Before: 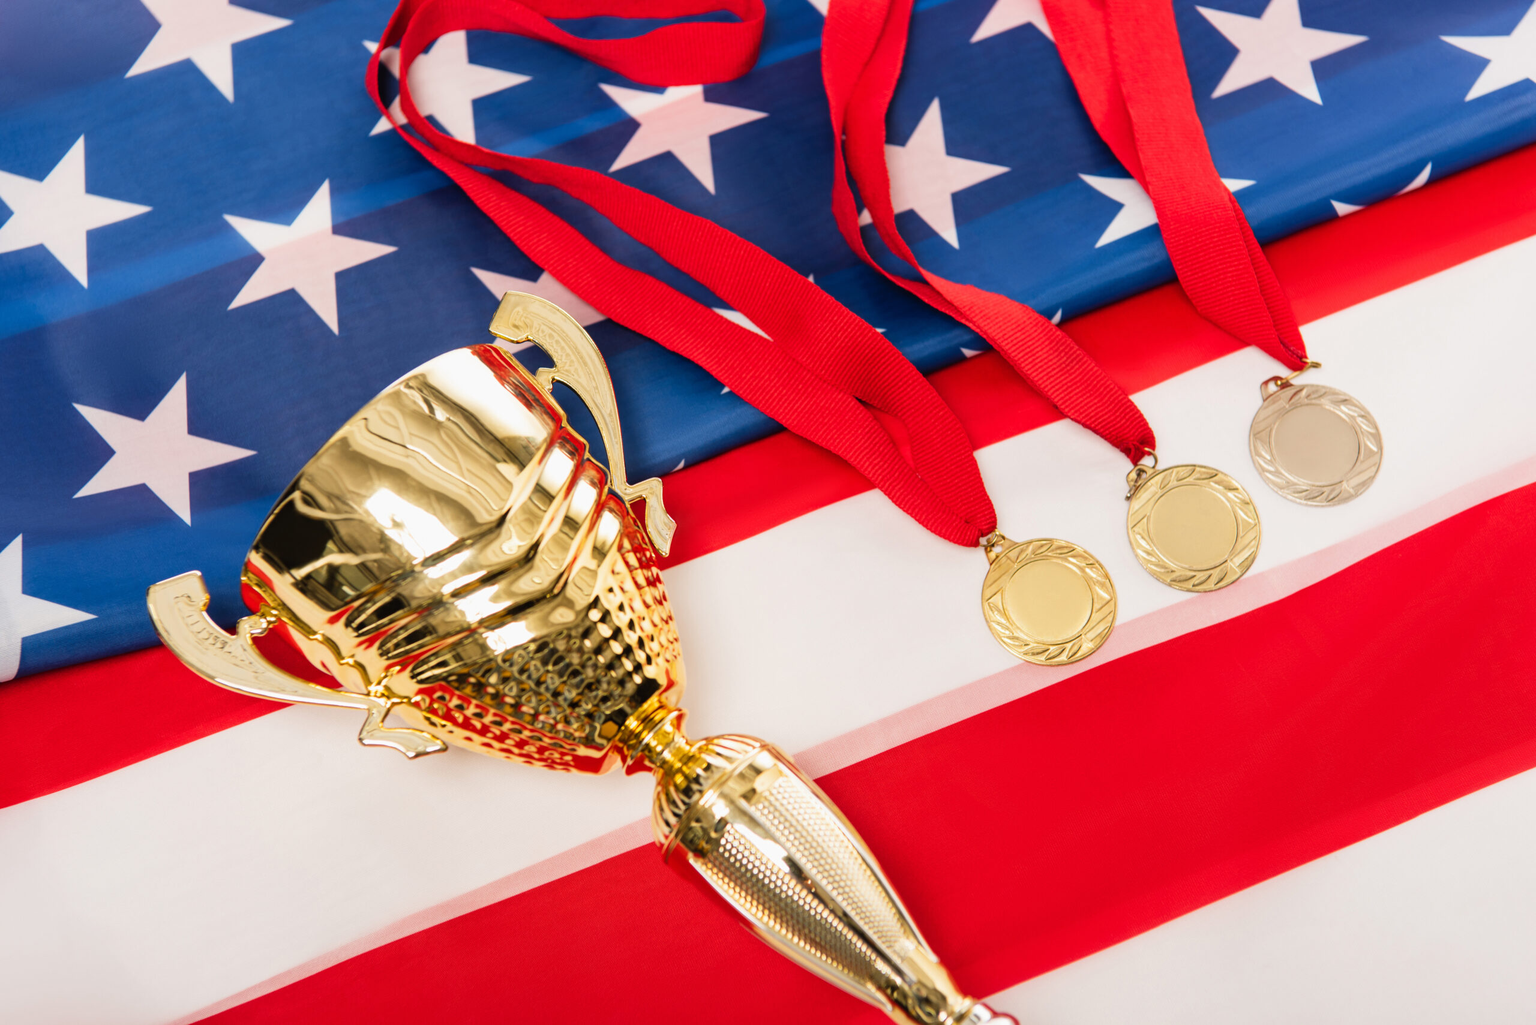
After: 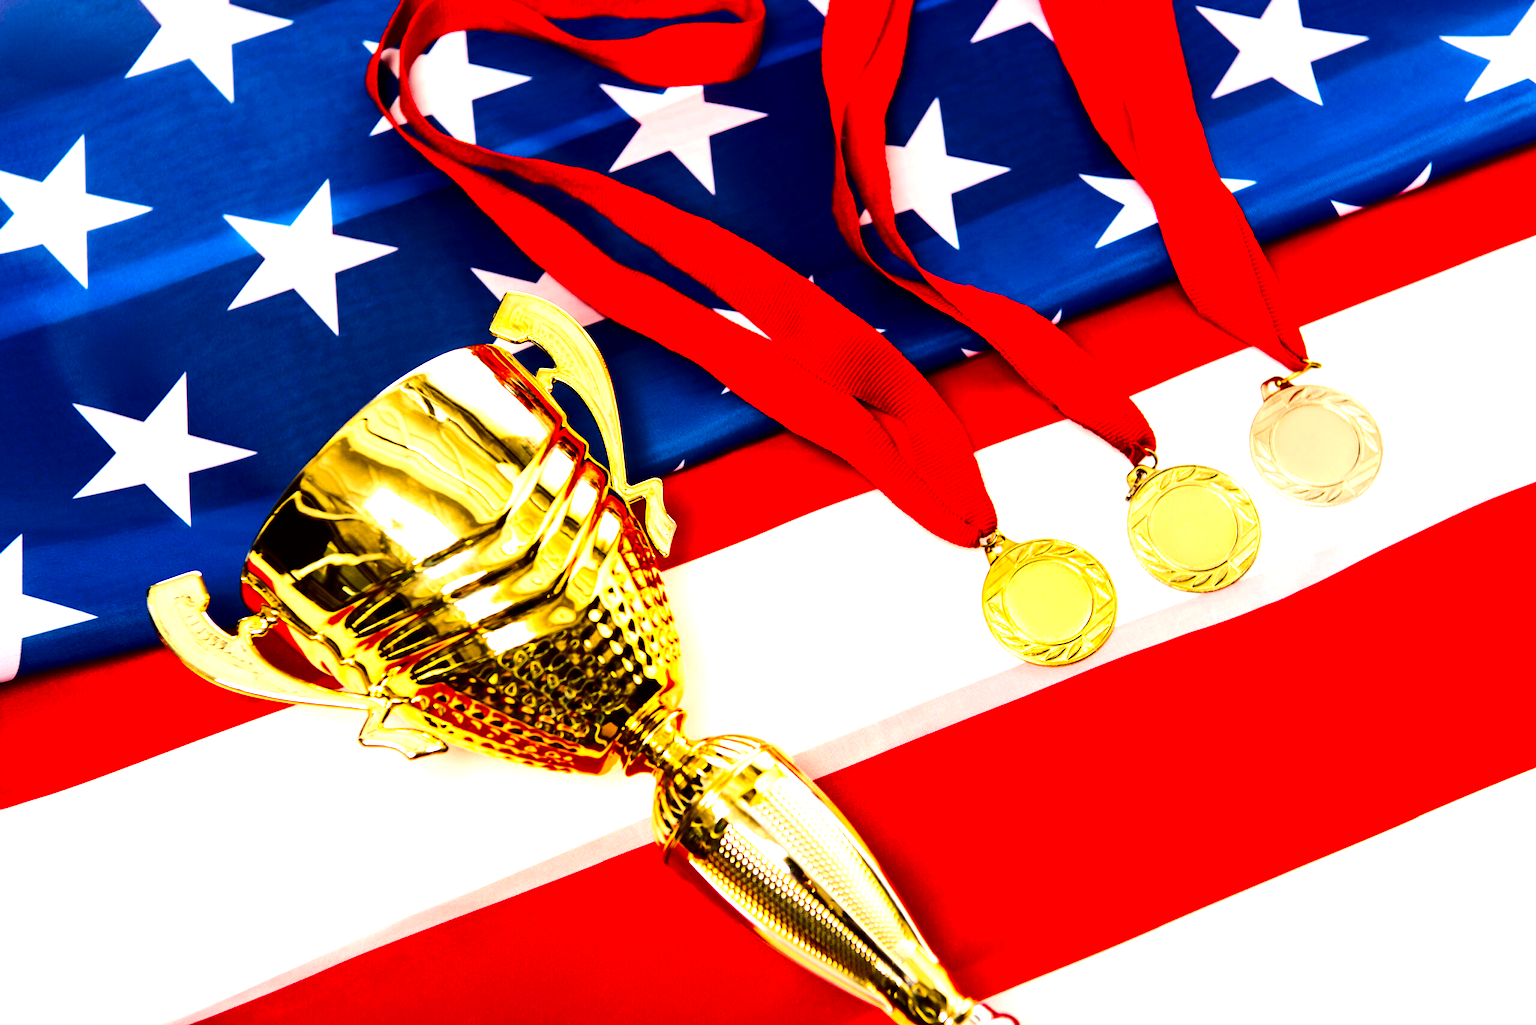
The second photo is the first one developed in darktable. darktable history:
tone equalizer: -8 EV -1.08 EV, -7 EV -1.01 EV, -6 EV -0.867 EV, -5 EV -0.578 EV, -3 EV 0.578 EV, -2 EV 0.867 EV, -1 EV 1.01 EV, +0 EV 1.08 EV, edges refinement/feathering 500, mask exposure compensation -1.57 EV, preserve details no
color balance rgb: linear chroma grading › global chroma 15%, perceptual saturation grading › global saturation 30%
contrast brightness saturation: contrast 0.24, brightness -0.24, saturation 0.14
